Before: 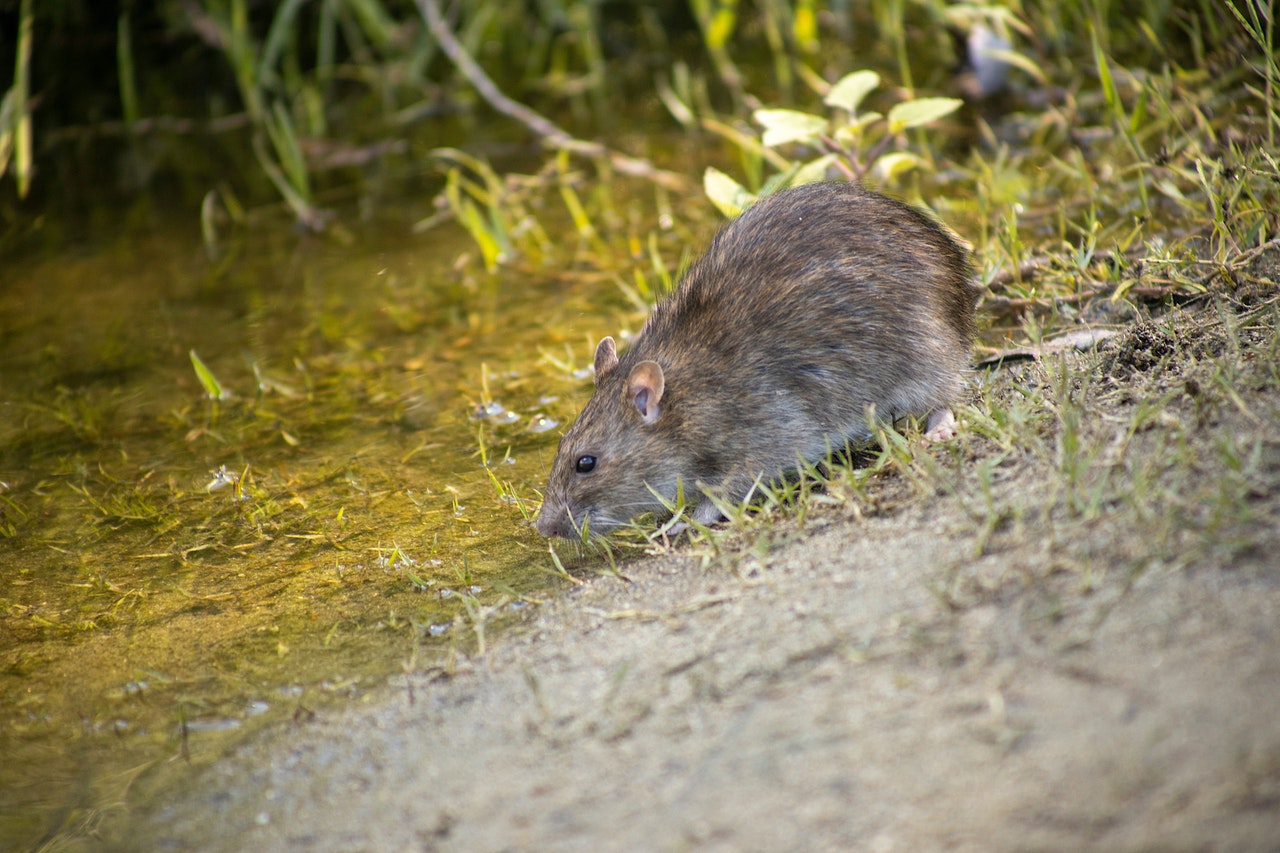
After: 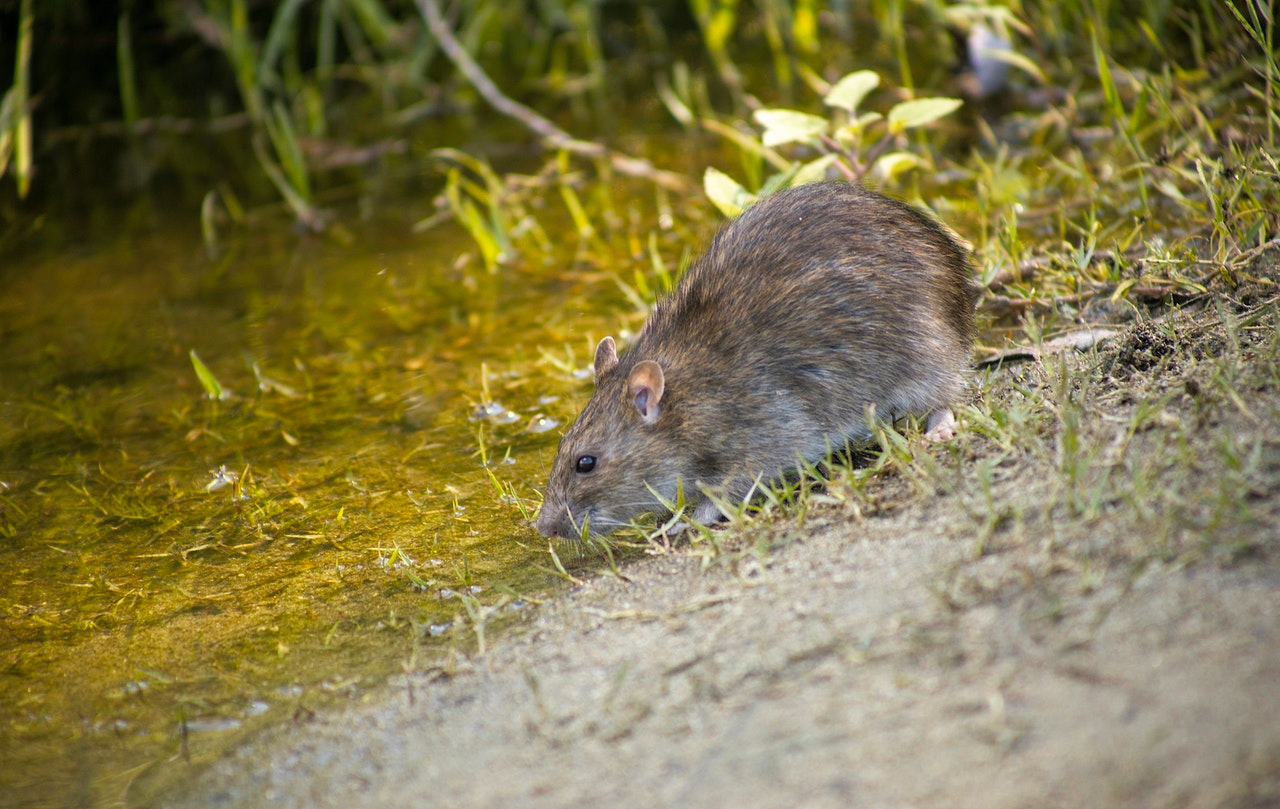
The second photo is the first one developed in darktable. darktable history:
color balance rgb: shadows fall-off 101%, linear chroma grading › mid-tones 7.63%, perceptual saturation grading › mid-tones 11.68%, mask middle-gray fulcrum 22.45%, global vibrance 10.11%, saturation formula JzAzBz (2021)
crop and rotate: top 0%, bottom 5.097%
